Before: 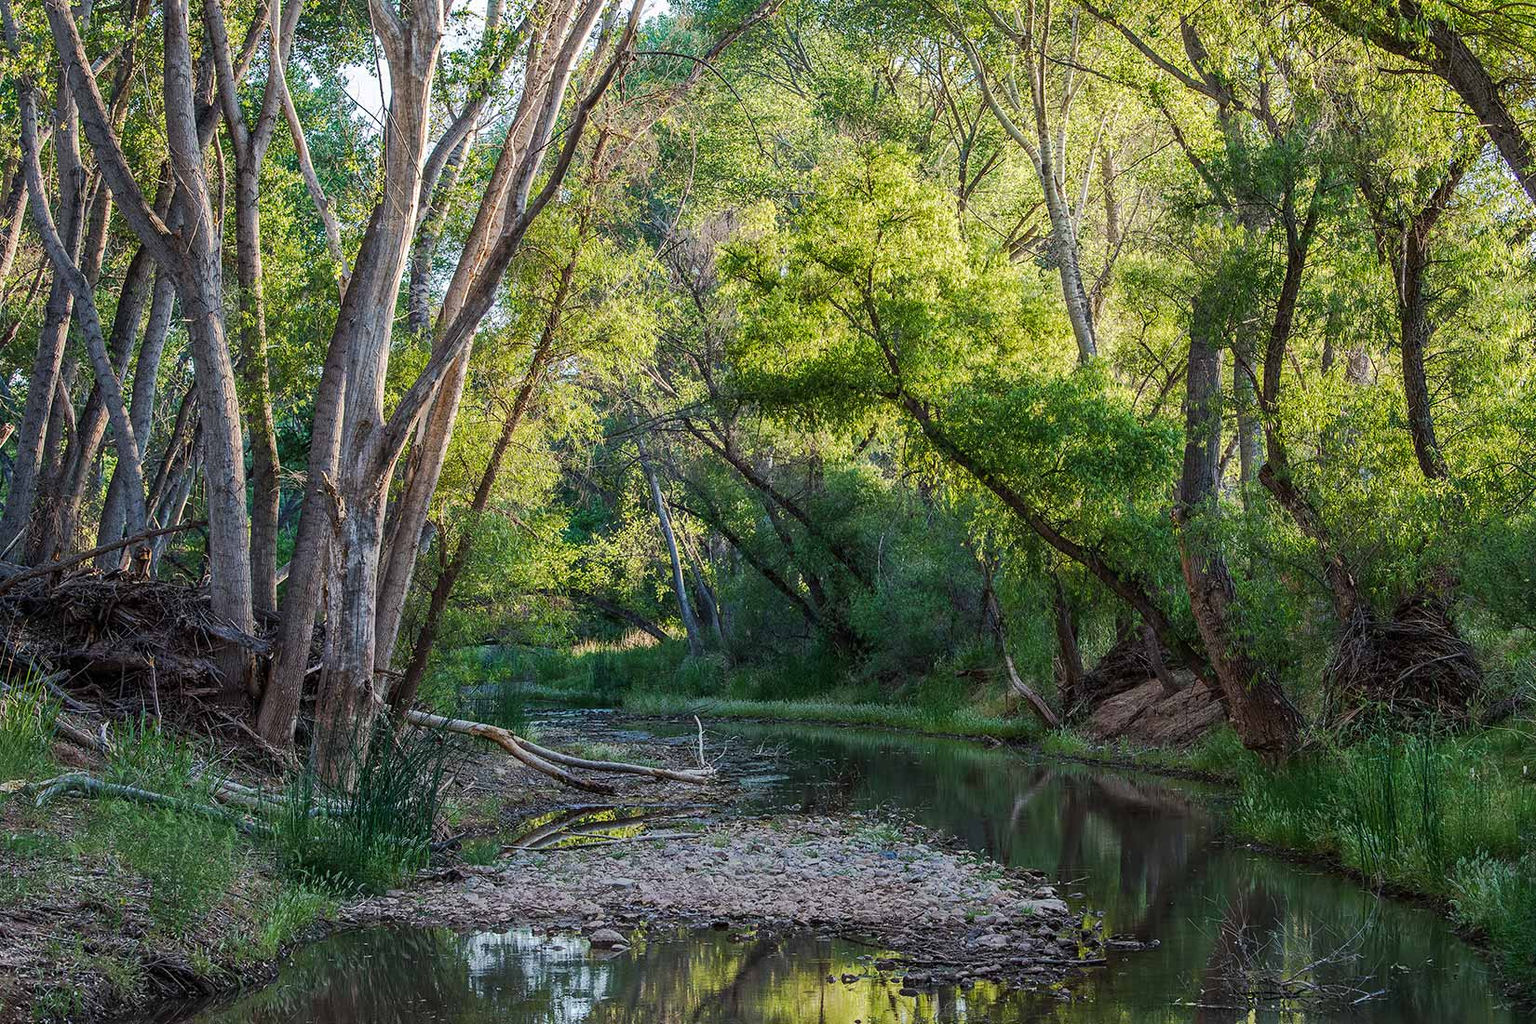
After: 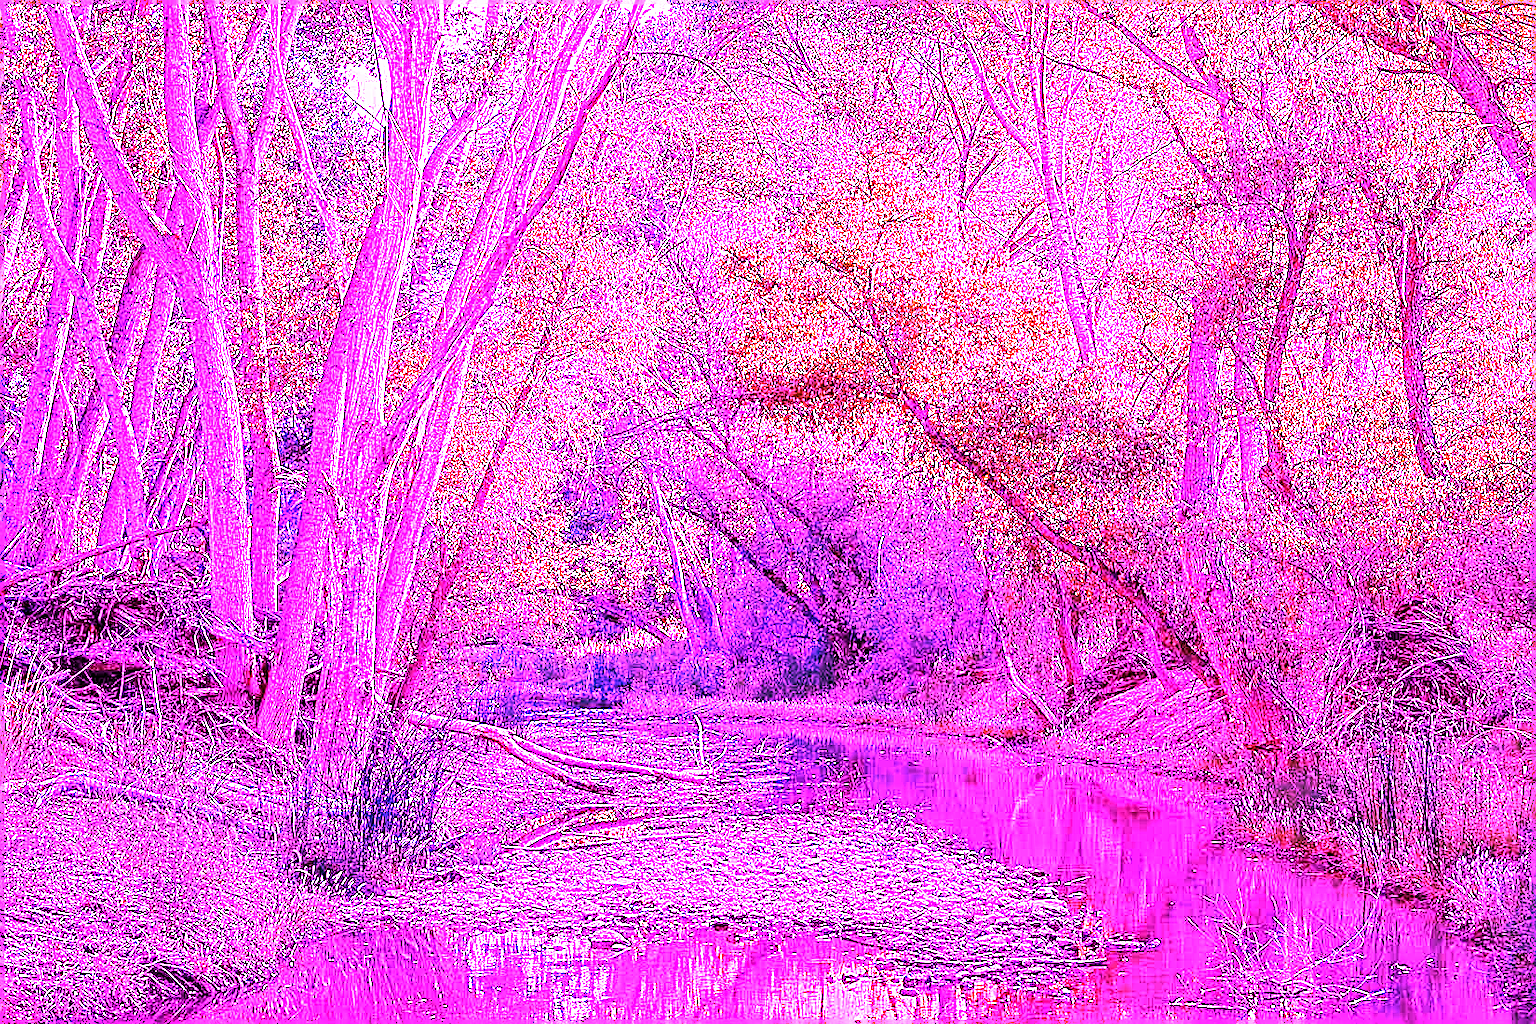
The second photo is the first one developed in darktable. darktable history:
white balance: red 8, blue 8
sharpen: on, module defaults
